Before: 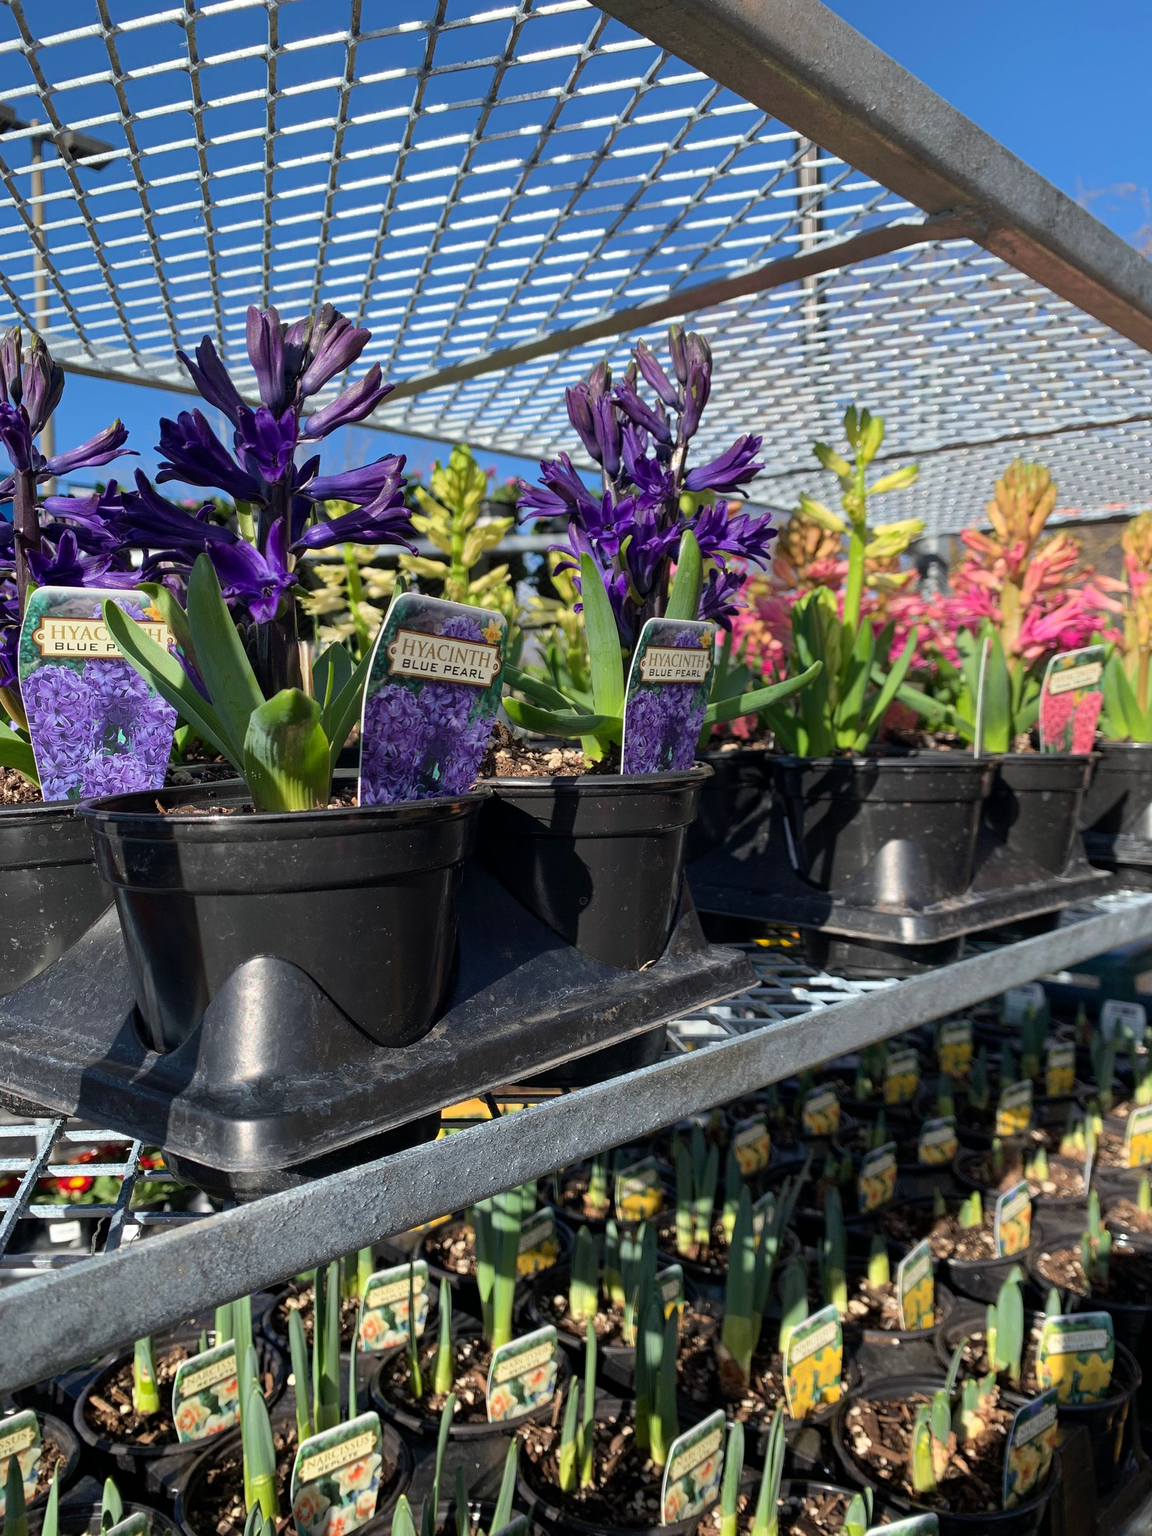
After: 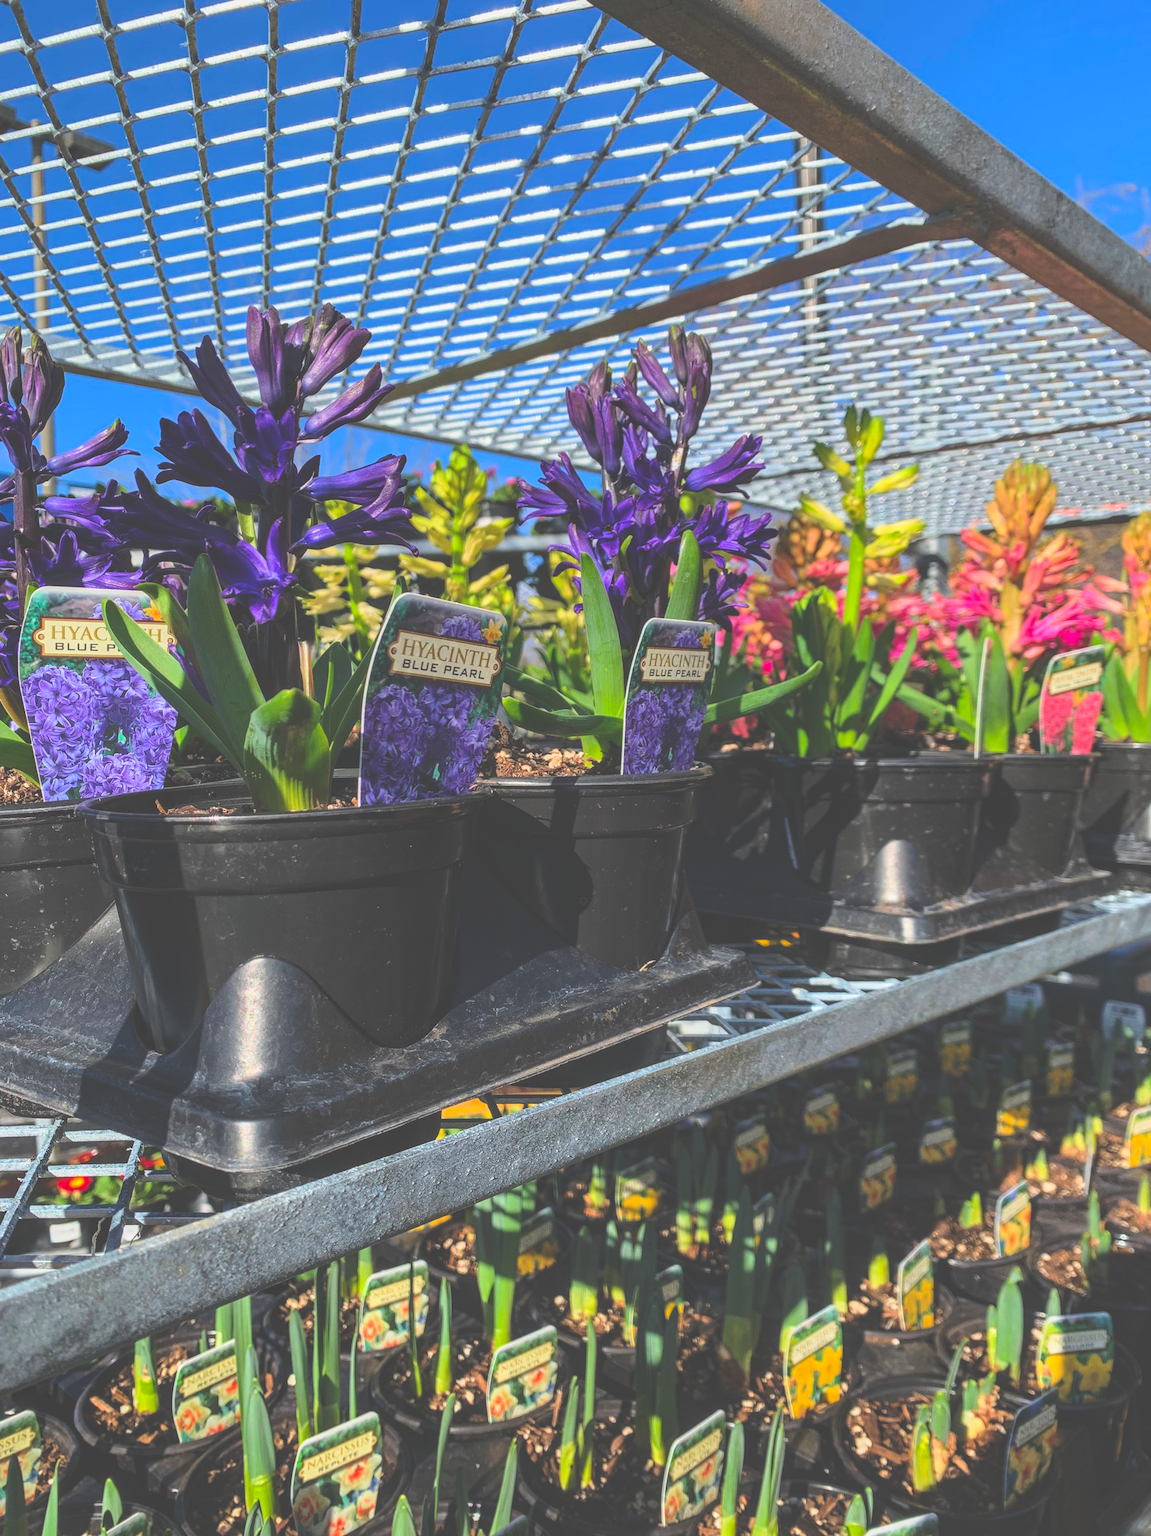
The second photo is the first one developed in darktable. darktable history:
rotate and perspective: crop left 0, crop top 0
local contrast: highlights 0%, shadows 0%, detail 133%
contrast brightness saturation: contrast 0.07, brightness 0.18, saturation 0.4
rgb curve: curves: ch0 [(0, 0.186) (0.314, 0.284) (0.775, 0.708) (1, 1)], compensate middle gray true, preserve colors none
sigmoid: contrast 1.22, skew 0.65
